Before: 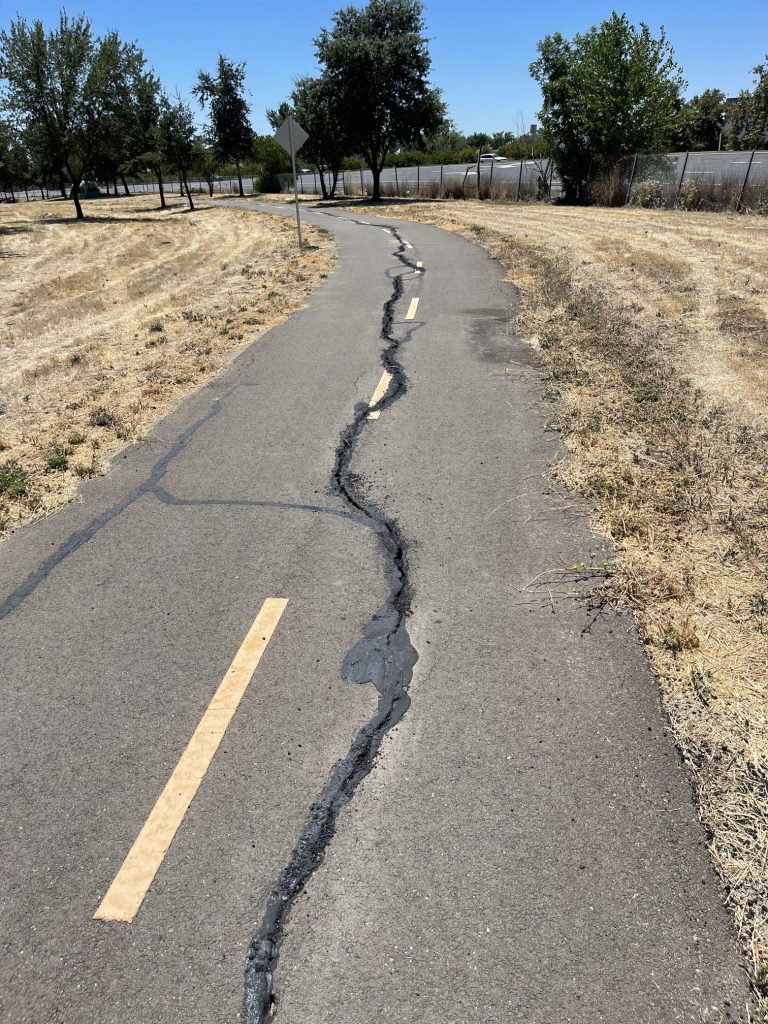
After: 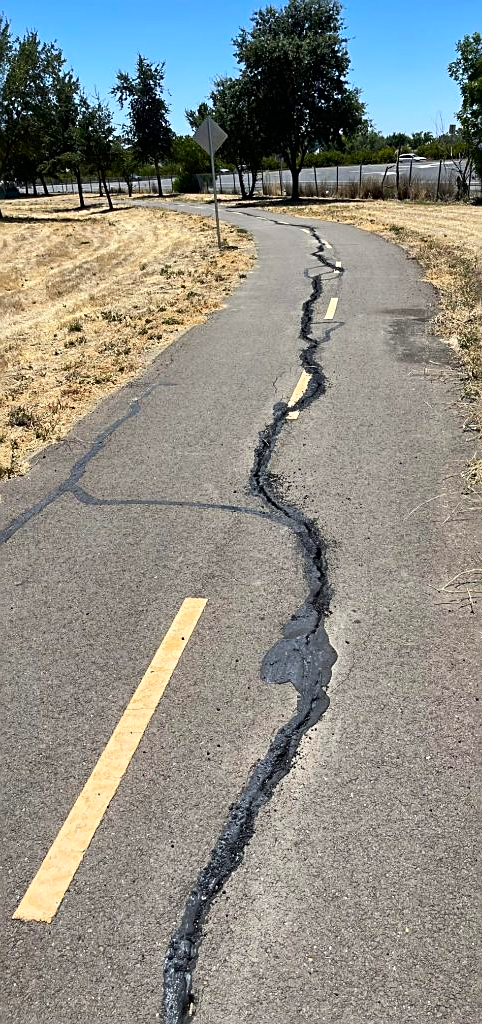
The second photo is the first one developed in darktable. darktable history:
crop: left 10.644%, right 26.528%
contrast brightness saturation: contrast 0.16, saturation 0.32
sharpen: on, module defaults
shadows and highlights: shadows 12, white point adjustment 1.2, soften with gaussian
